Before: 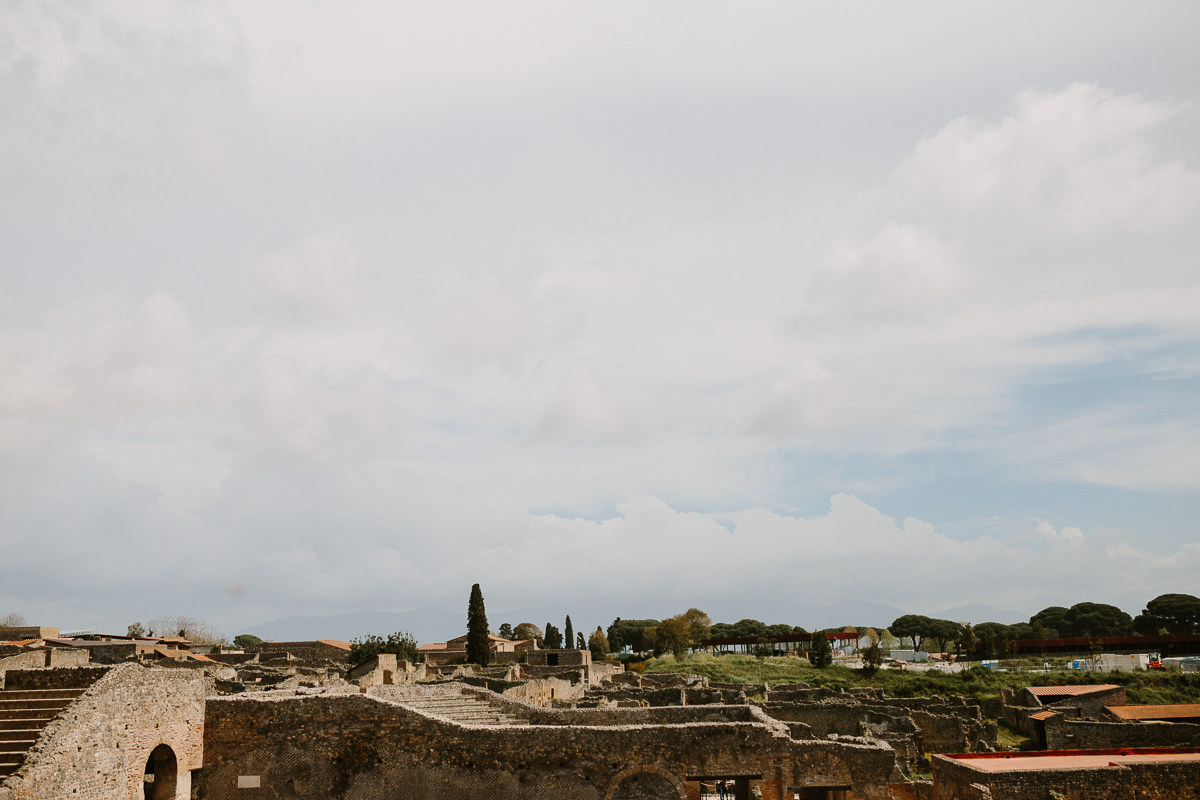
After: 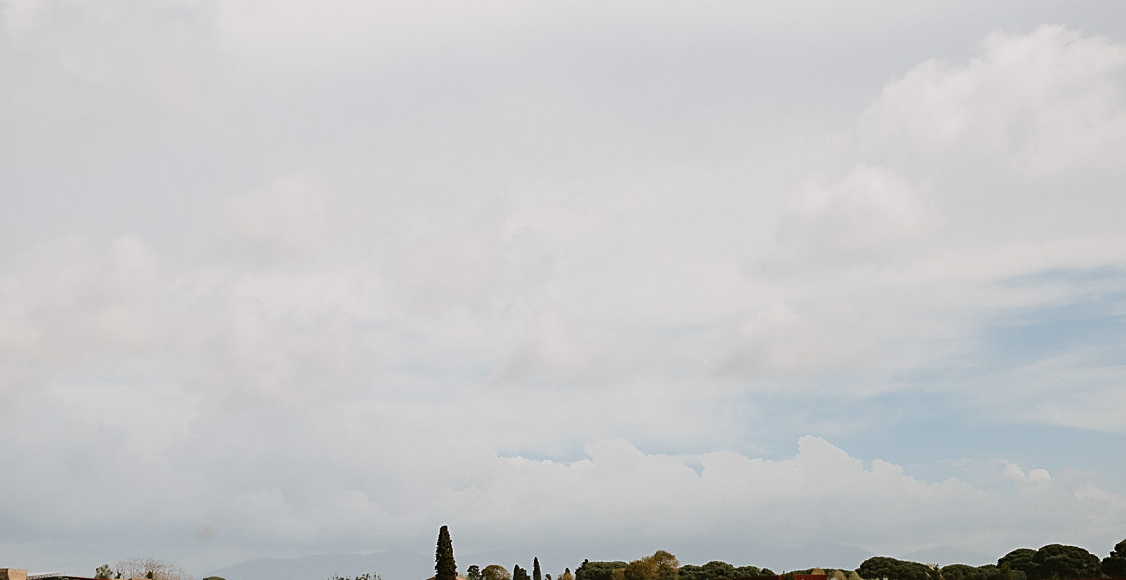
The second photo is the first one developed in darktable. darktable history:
sharpen: on, module defaults
crop: left 2.737%, top 7.287%, right 3.421%, bottom 20.179%
